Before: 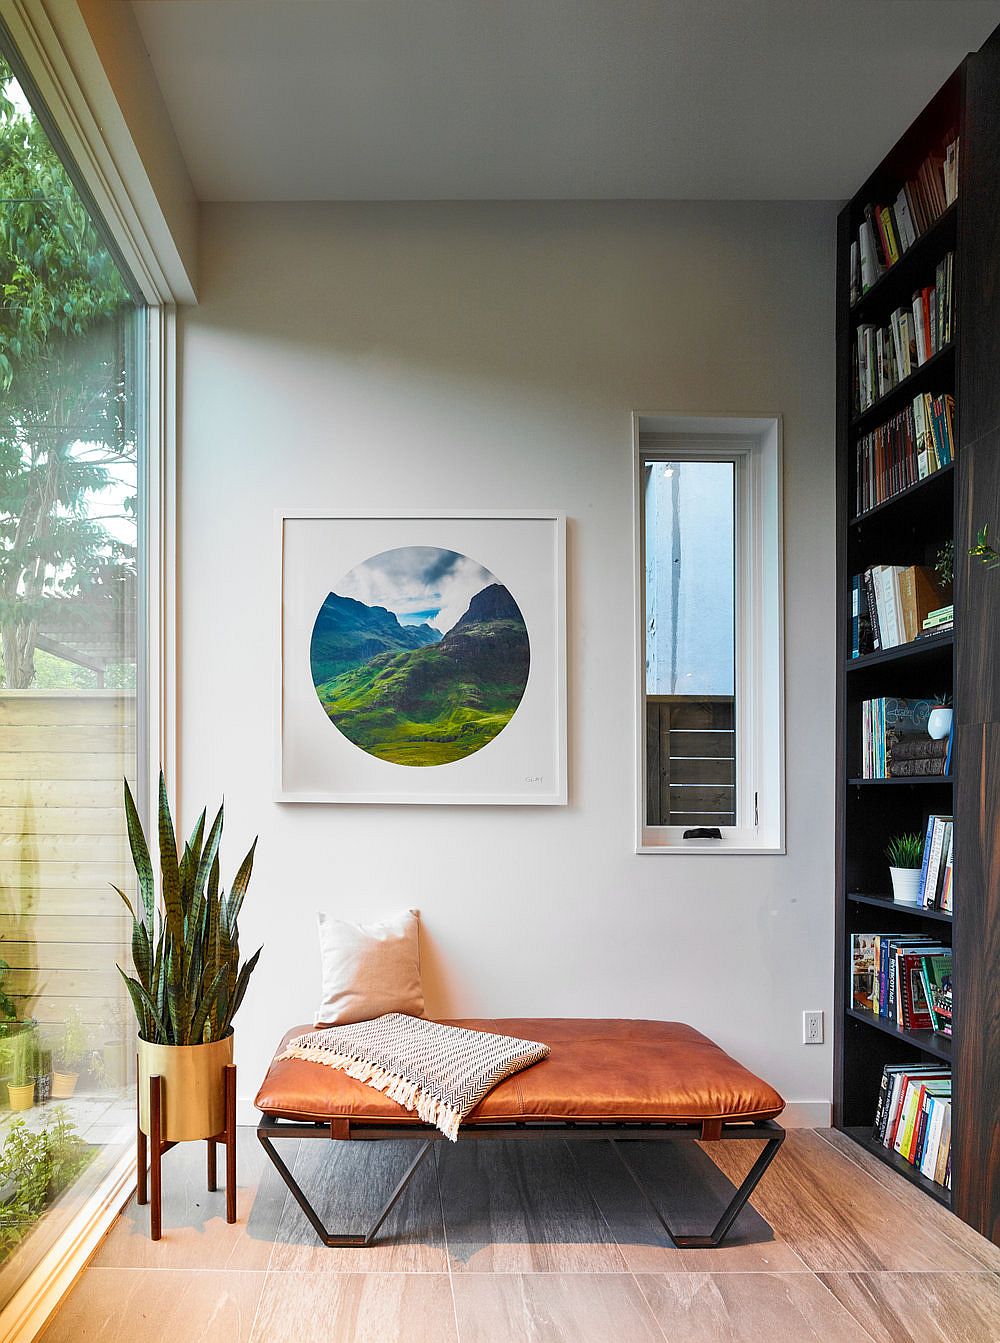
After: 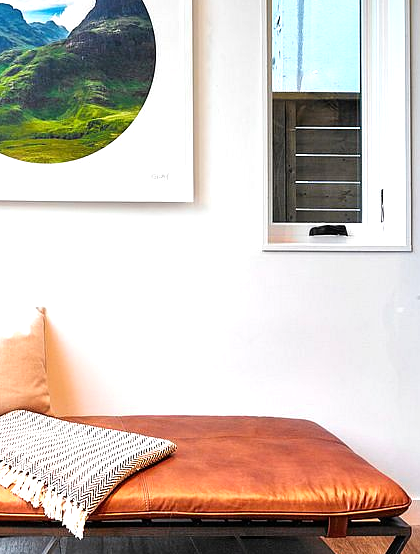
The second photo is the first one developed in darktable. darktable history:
crop: left 37.431%, top 44.961%, right 20.48%, bottom 13.725%
tone equalizer: -8 EV -0.756 EV, -7 EV -0.732 EV, -6 EV -0.571 EV, -5 EV -0.409 EV, -3 EV 0.38 EV, -2 EV 0.6 EV, -1 EV 0.7 EV, +0 EV 0.725 EV
